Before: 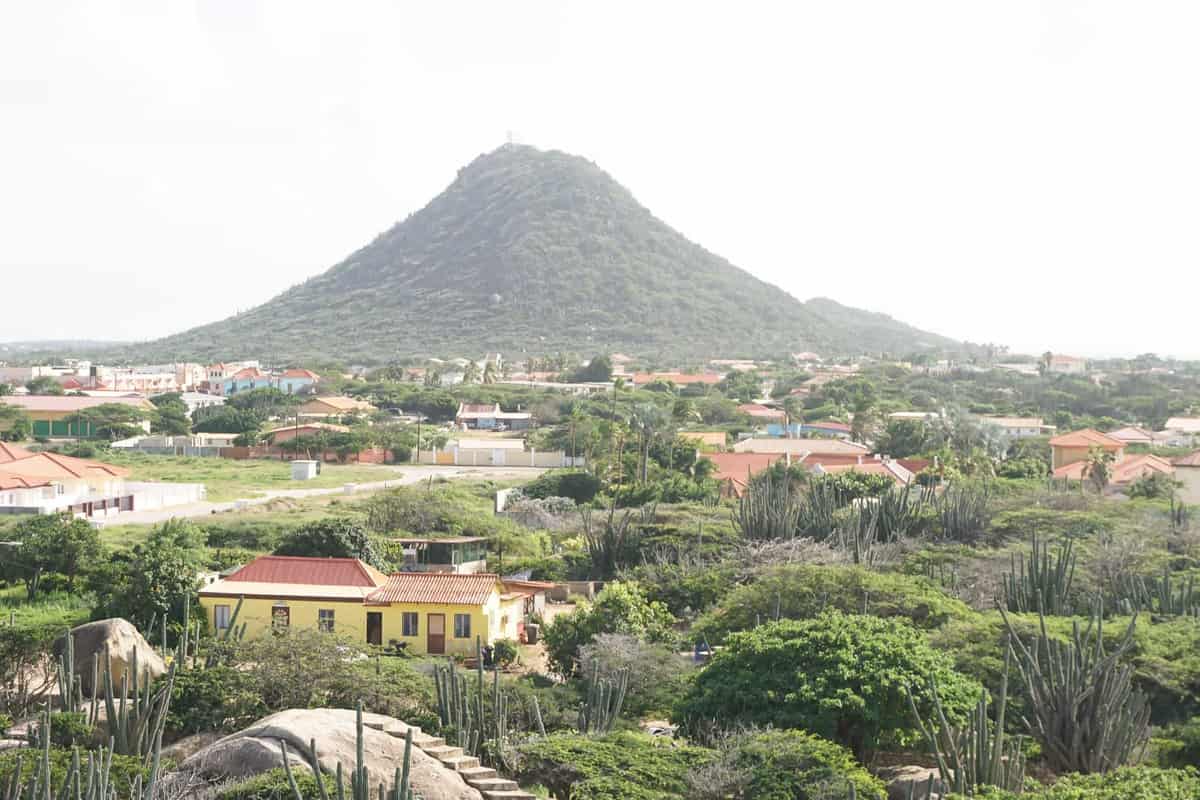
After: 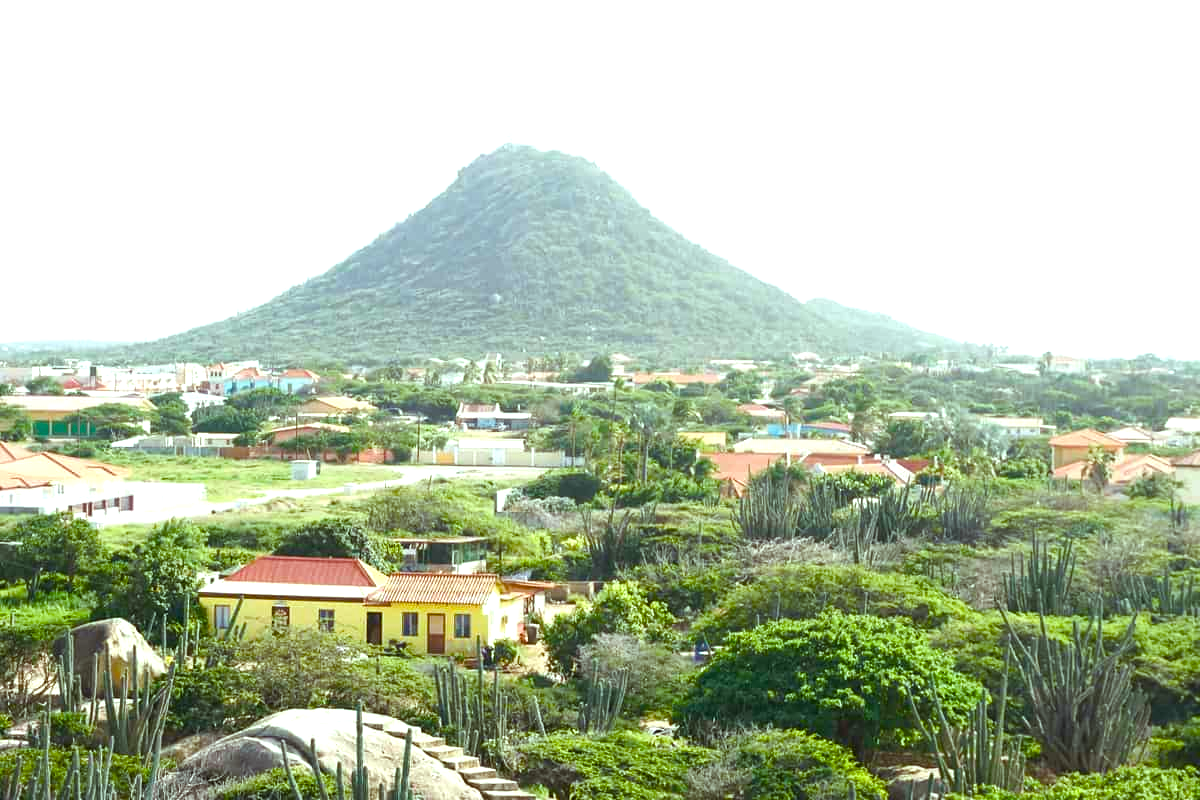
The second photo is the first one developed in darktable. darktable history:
color balance rgb: power › hue 329.65°, highlights gain › luminance 20.209%, highlights gain › chroma 2.81%, highlights gain › hue 176.21°, perceptual saturation grading › global saturation 27.869%, perceptual saturation grading › highlights -25.636%, perceptual saturation grading › mid-tones 25.061%, perceptual saturation grading › shadows 50.253%, global vibrance 30.026%, contrast 10.1%
